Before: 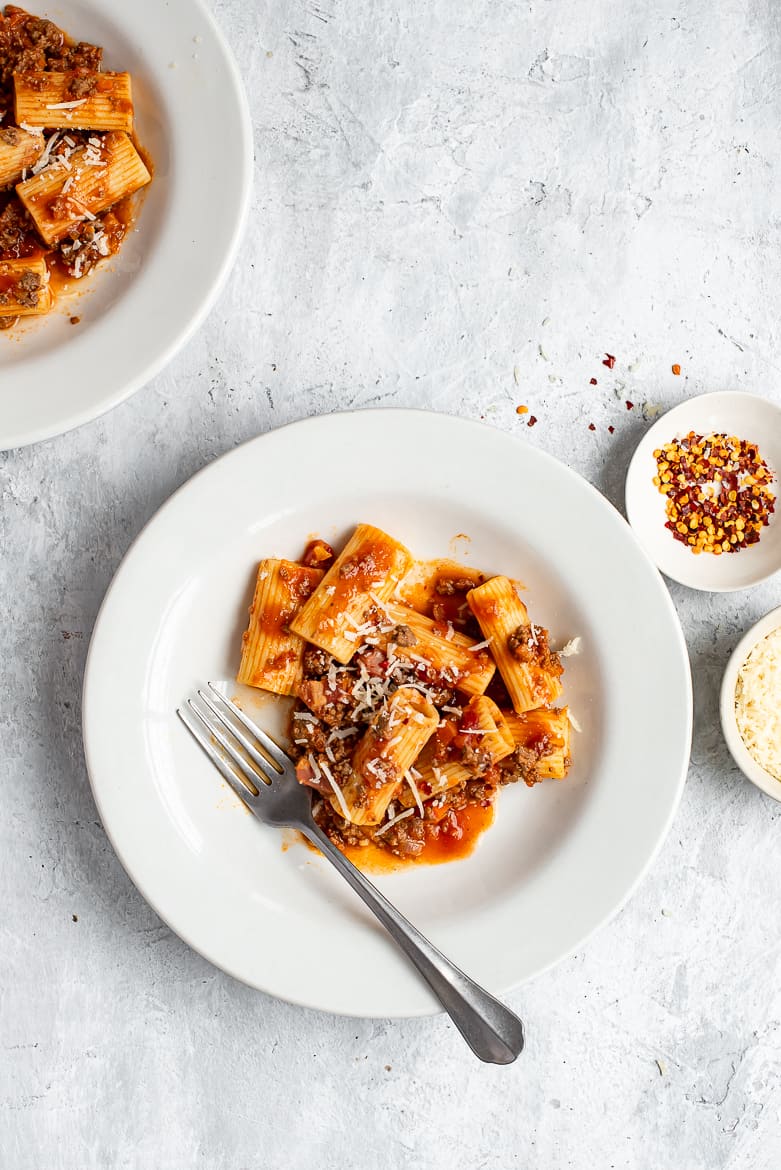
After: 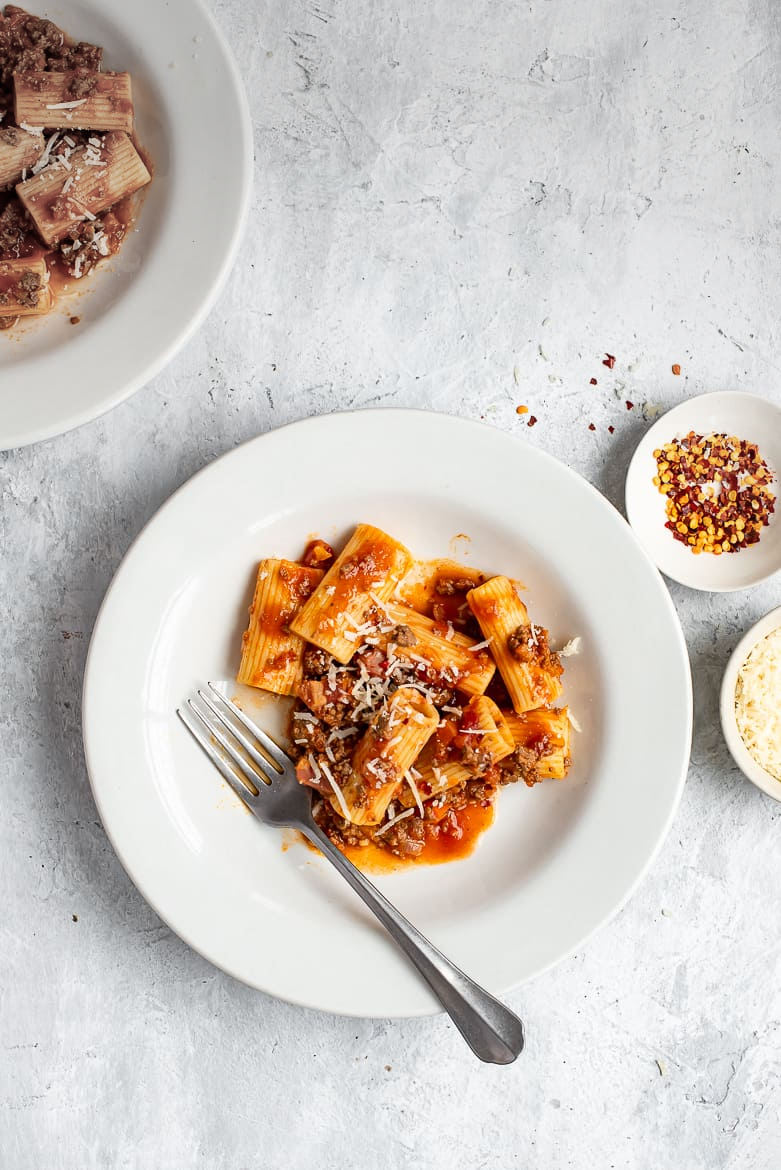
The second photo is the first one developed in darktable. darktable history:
vignetting: fall-off start 72.93%, brightness -0.212, center (-0.026, 0.398), unbound false
